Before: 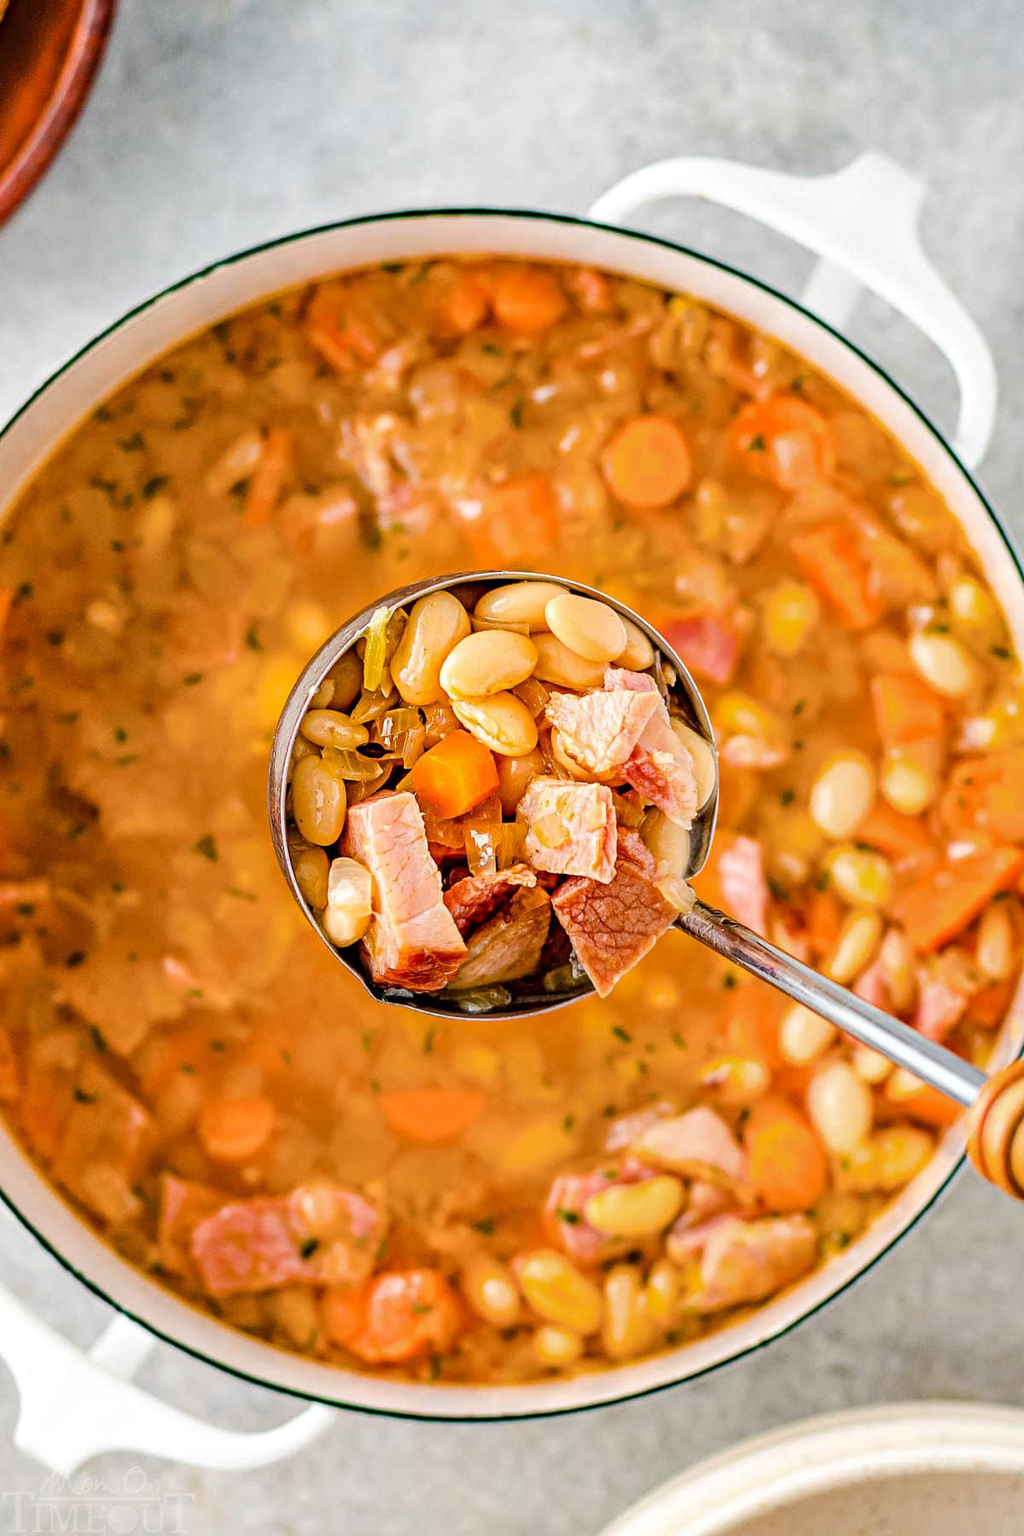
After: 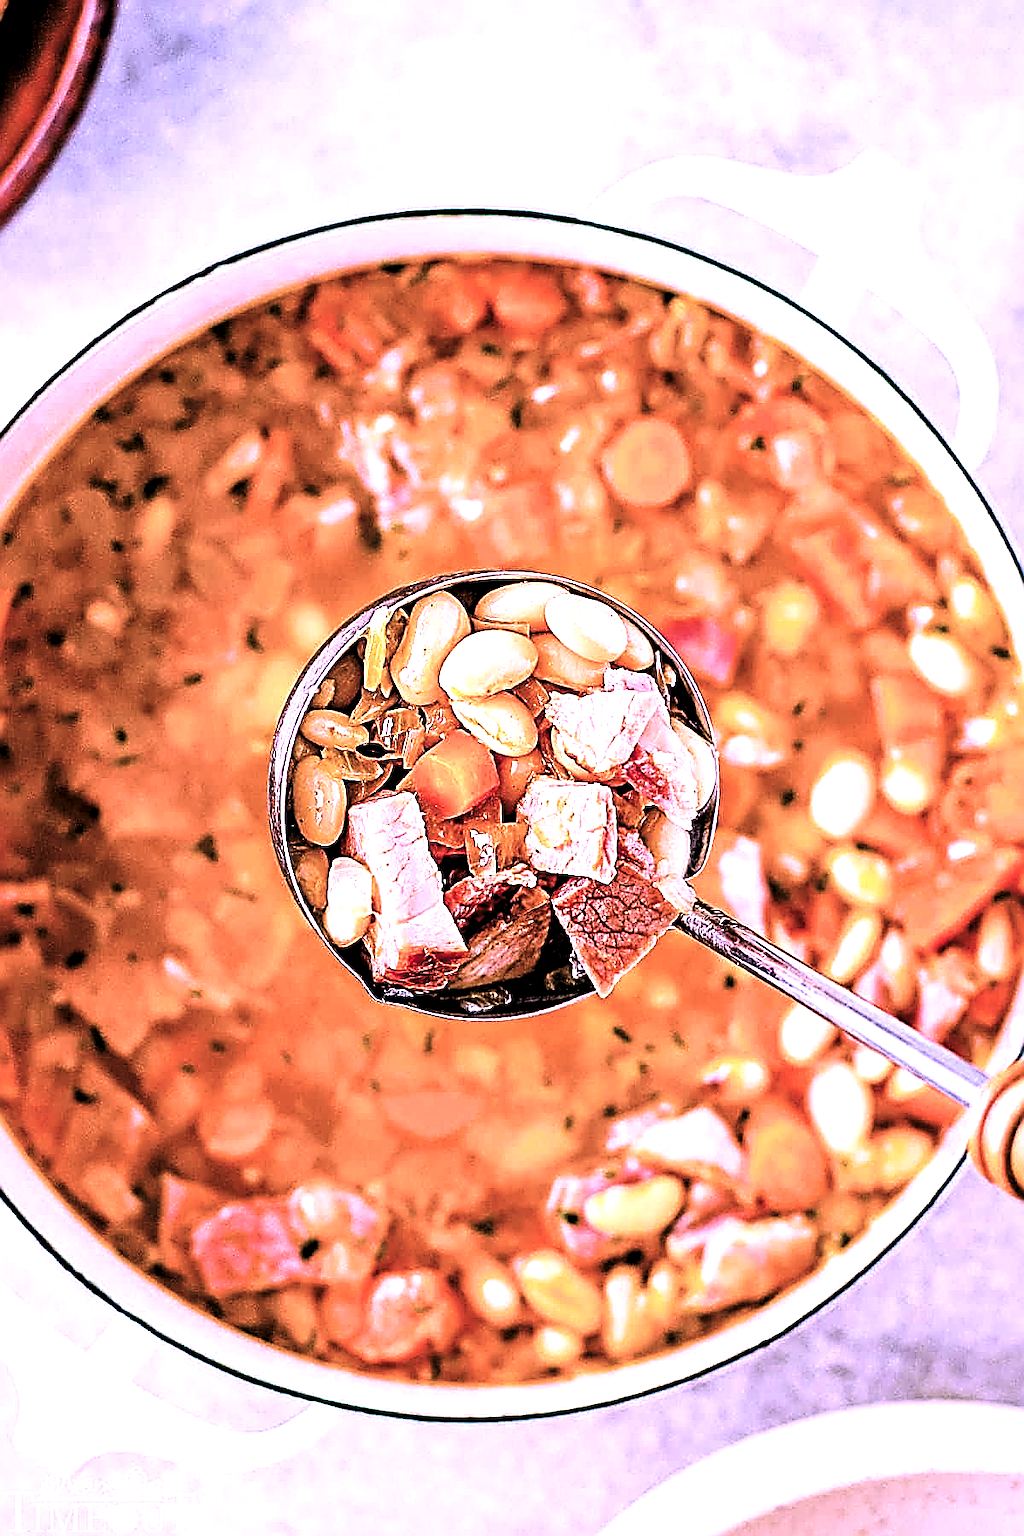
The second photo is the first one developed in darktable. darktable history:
sharpen: amount 1.997
local contrast: mode bilateral grid, contrast 20, coarseness 50, detail 119%, midtone range 0.2
filmic rgb: black relative exposure -5.14 EV, white relative exposure 3.98 EV, hardness 2.88, contrast 1.492, iterations of high-quality reconstruction 10
color calibration: output R [1.107, -0.012, -0.003, 0], output B [0, 0, 1.308, 0], illuminant custom, x 0.389, y 0.387, temperature 3811.24 K
levels: levels [0.044, 0.475, 0.791]
